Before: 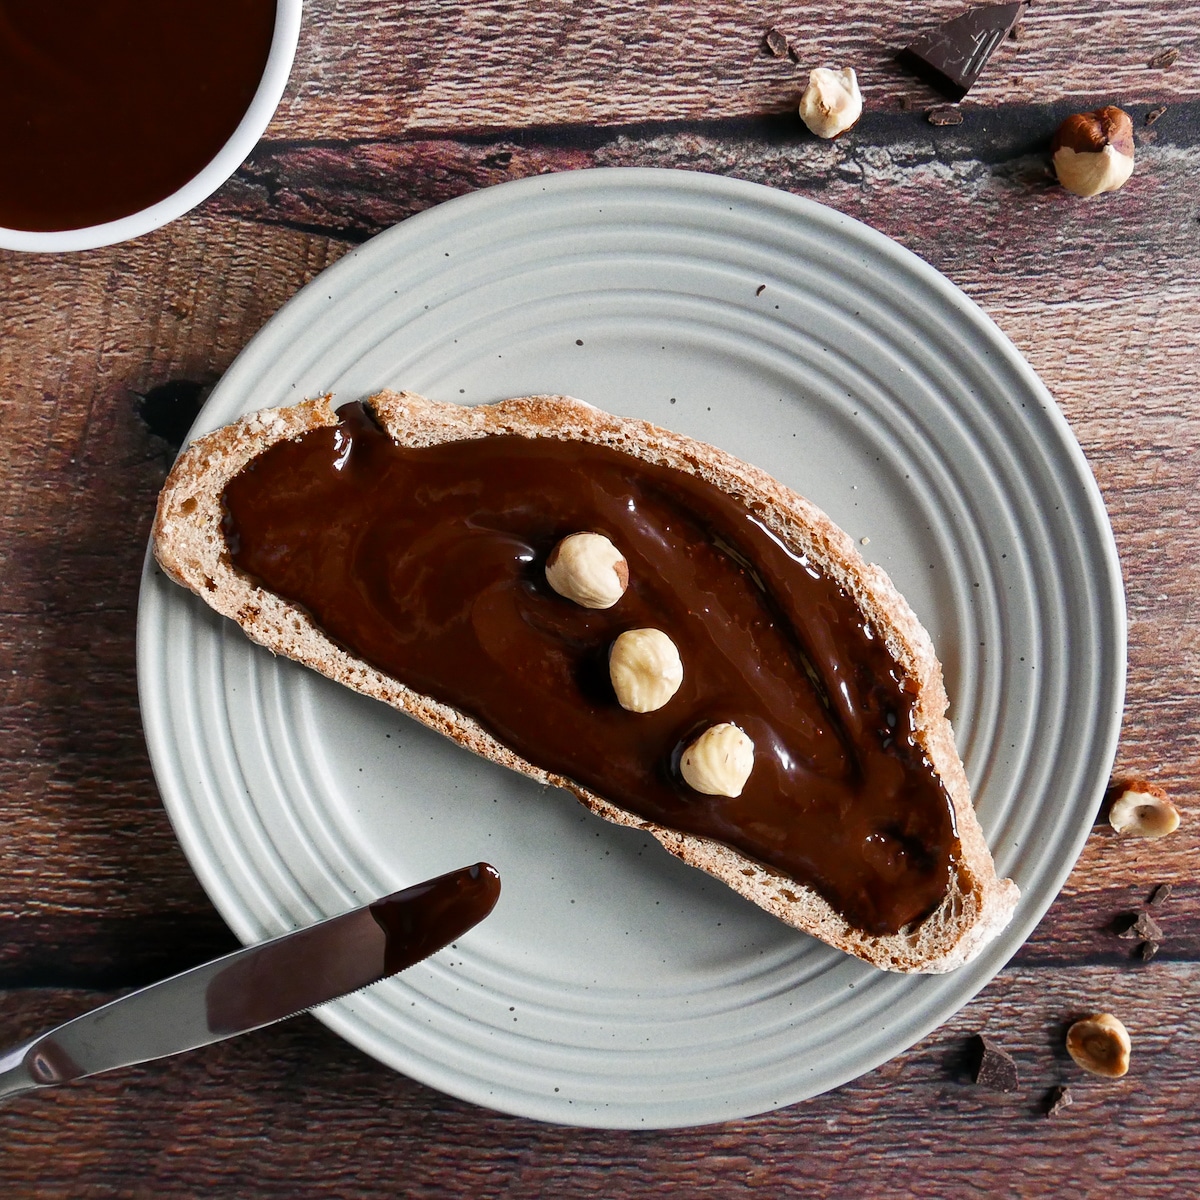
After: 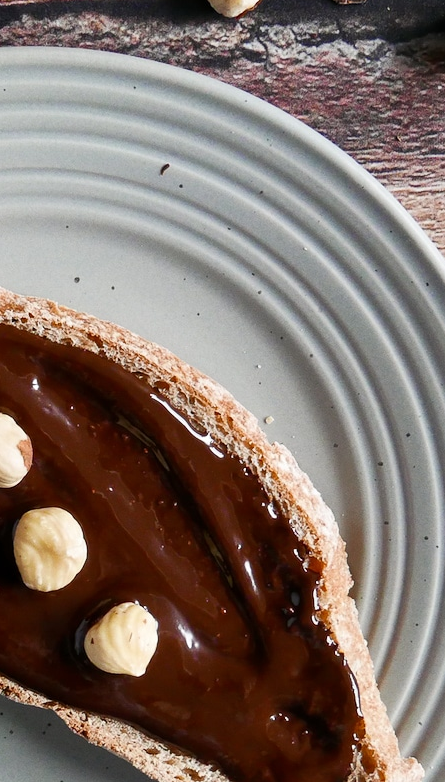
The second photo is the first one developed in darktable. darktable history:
crop and rotate: left 49.724%, top 10.092%, right 13.144%, bottom 24.679%
